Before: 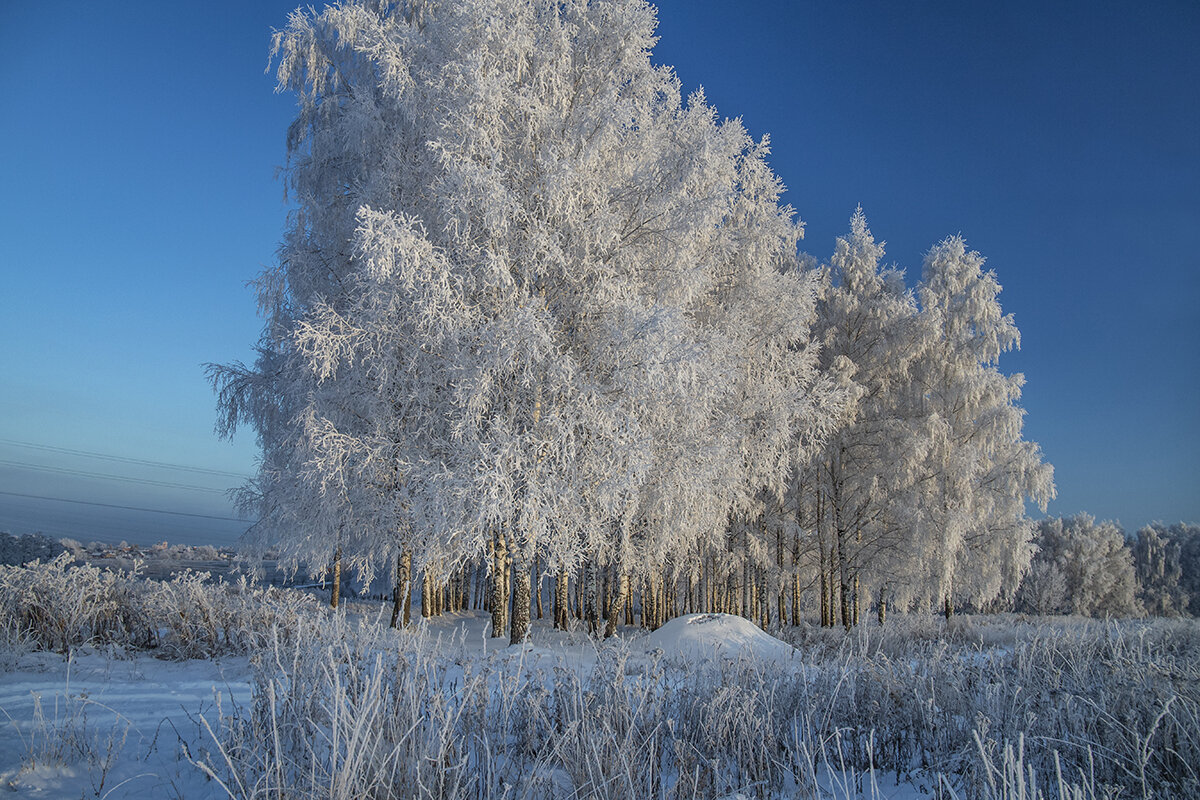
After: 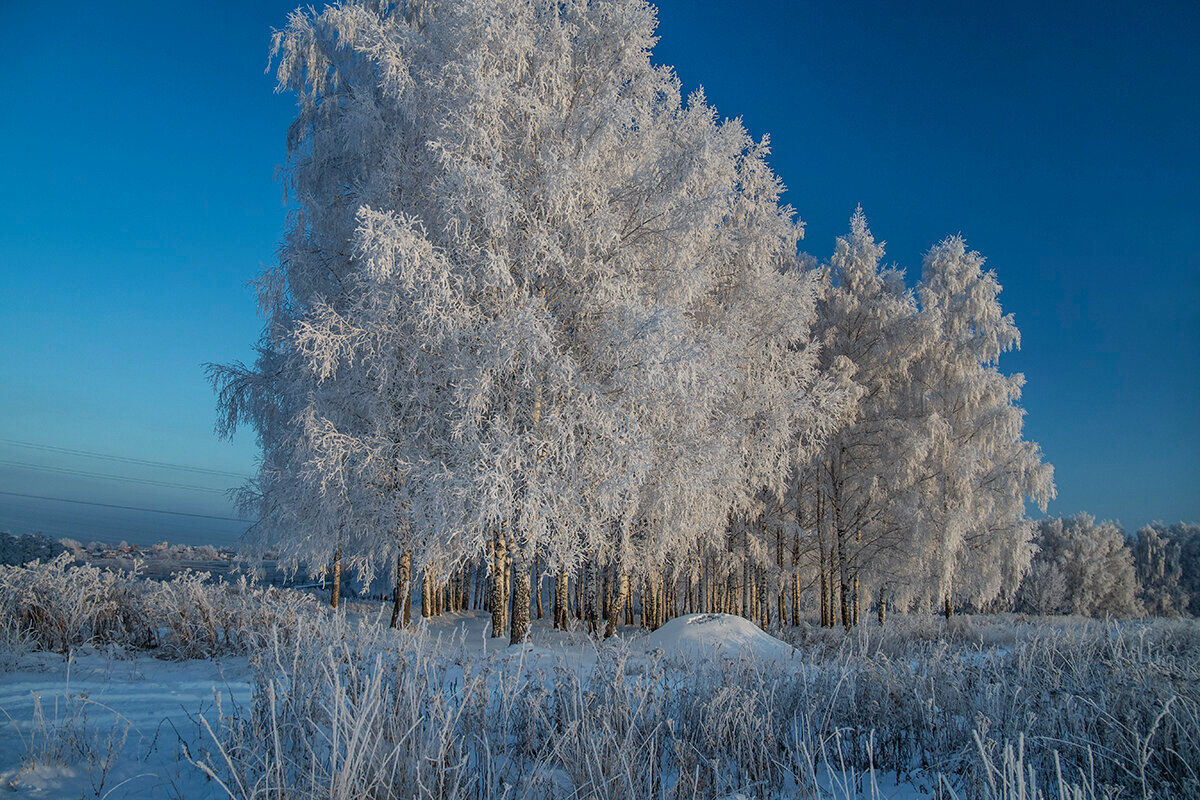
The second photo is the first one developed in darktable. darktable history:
exposure: exposure -0.239 EV, compensate highlight preservation false
